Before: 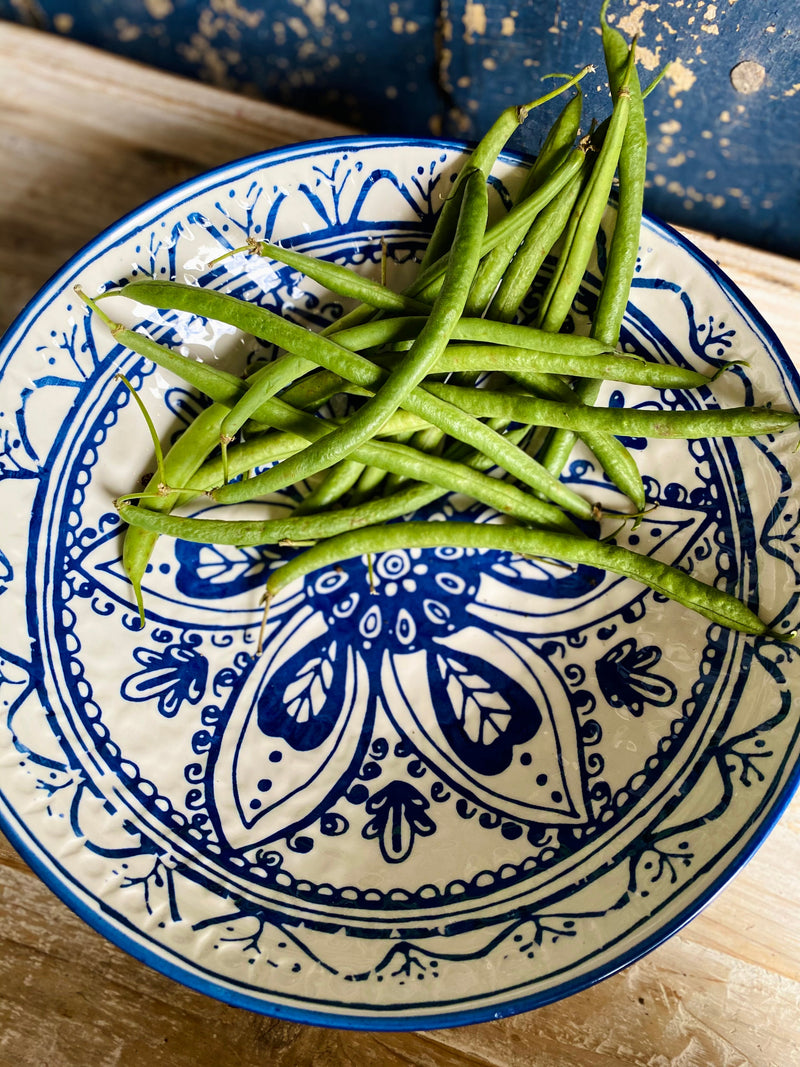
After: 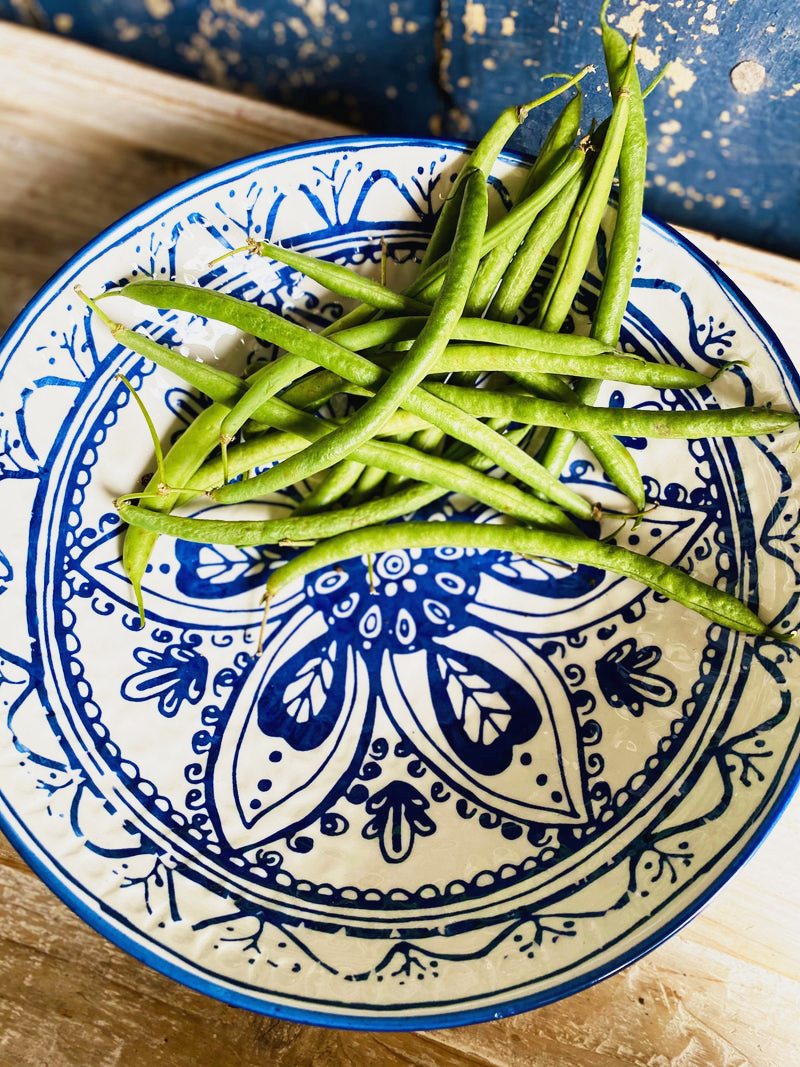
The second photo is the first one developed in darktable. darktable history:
exposure: black level correction -0.001, exposure 0.08 EV, compensate highlight preservation false
base curve: curves: ch0 [(0, 0) (0.088, 0.125) (0.176, 0.251) (0.354, 0.501) (0.613, 0.749) (1, 0.877)], preserve colors none
